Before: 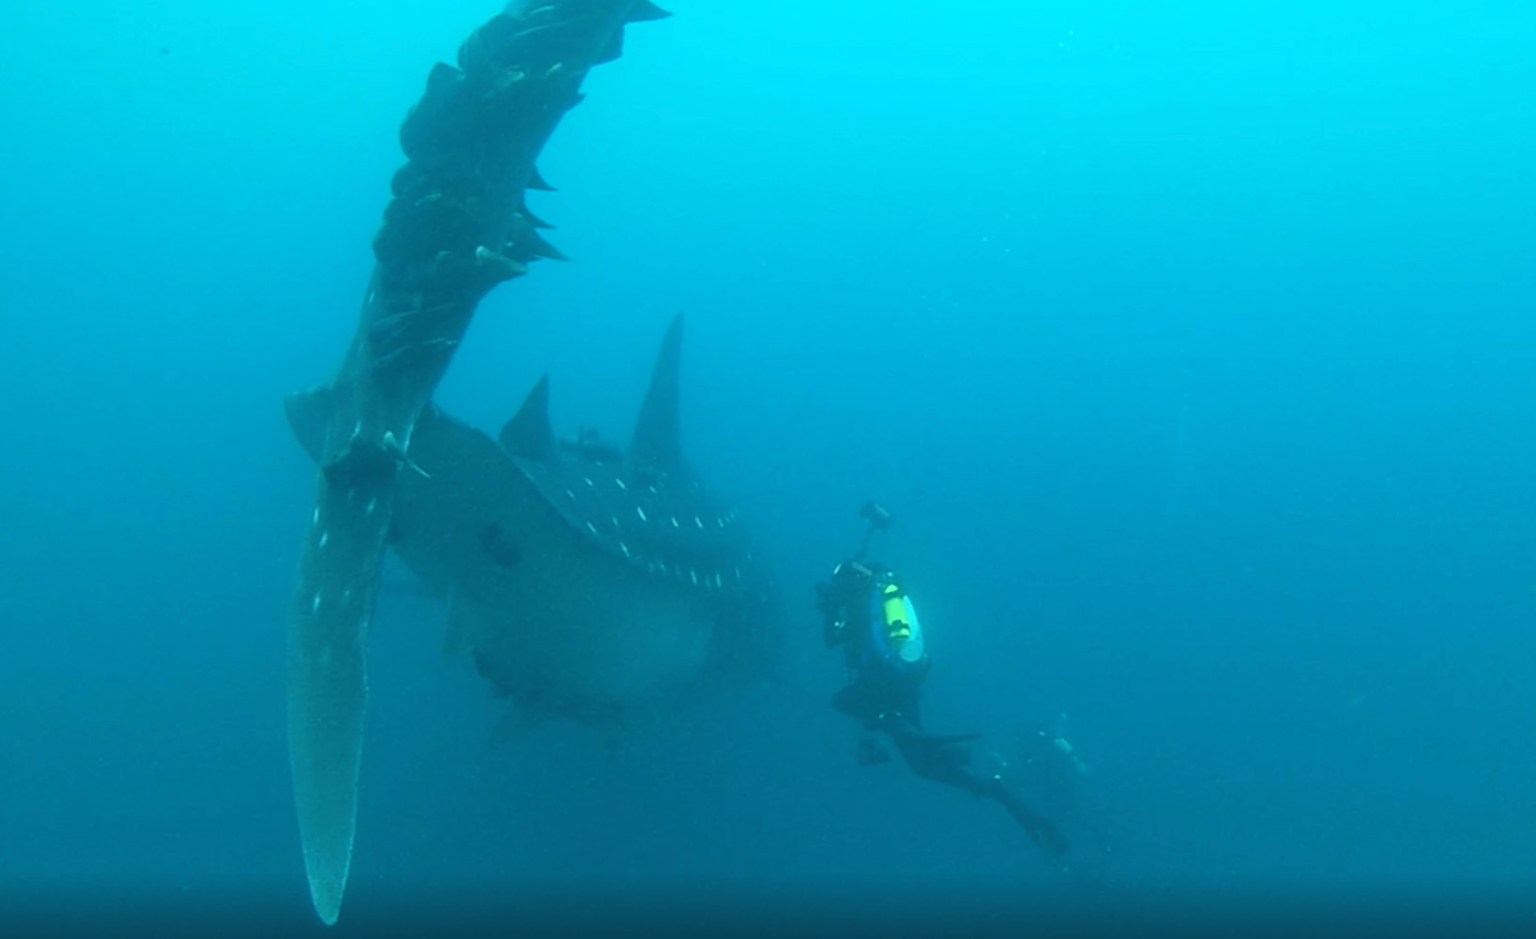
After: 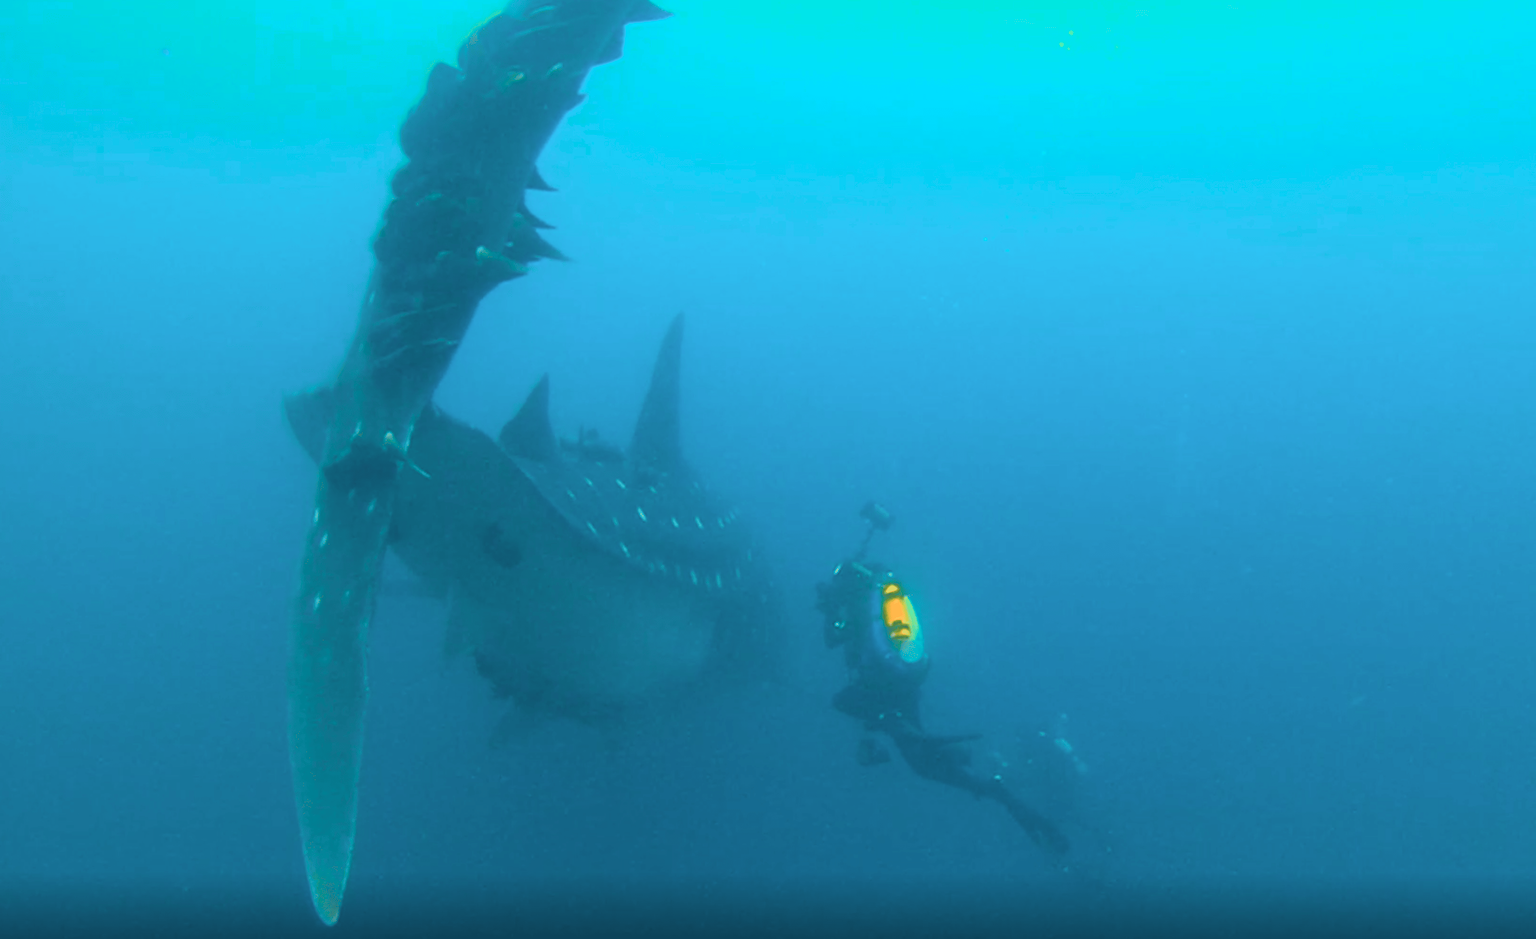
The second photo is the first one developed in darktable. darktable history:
color zones: curves: ch0 [(0.006, 0.385) (0.143, 0.563) (0.243, 0.321) (0.352, 0.464) (0.516, 0.456) (0.625, 0.5) (0.75, 0.5) (0.875, 0.5)]; ch1 [(0, 0.5) (0.134, 0.504) (0.246, 0.463) (0.421, 0.515) (0.5, 0.56) (0.625, 0.5) (0.75, 0.5) (0.875, 0.5)]; ch2 [(0, 0.5) (0.131, 0.426) (0.307, 0.289) (0.38, 0.188) (0.513, 0.216) (0.625, 0.548) (0.75, 0.468) (0.838, 0.396) (0.971, 0.311)]
